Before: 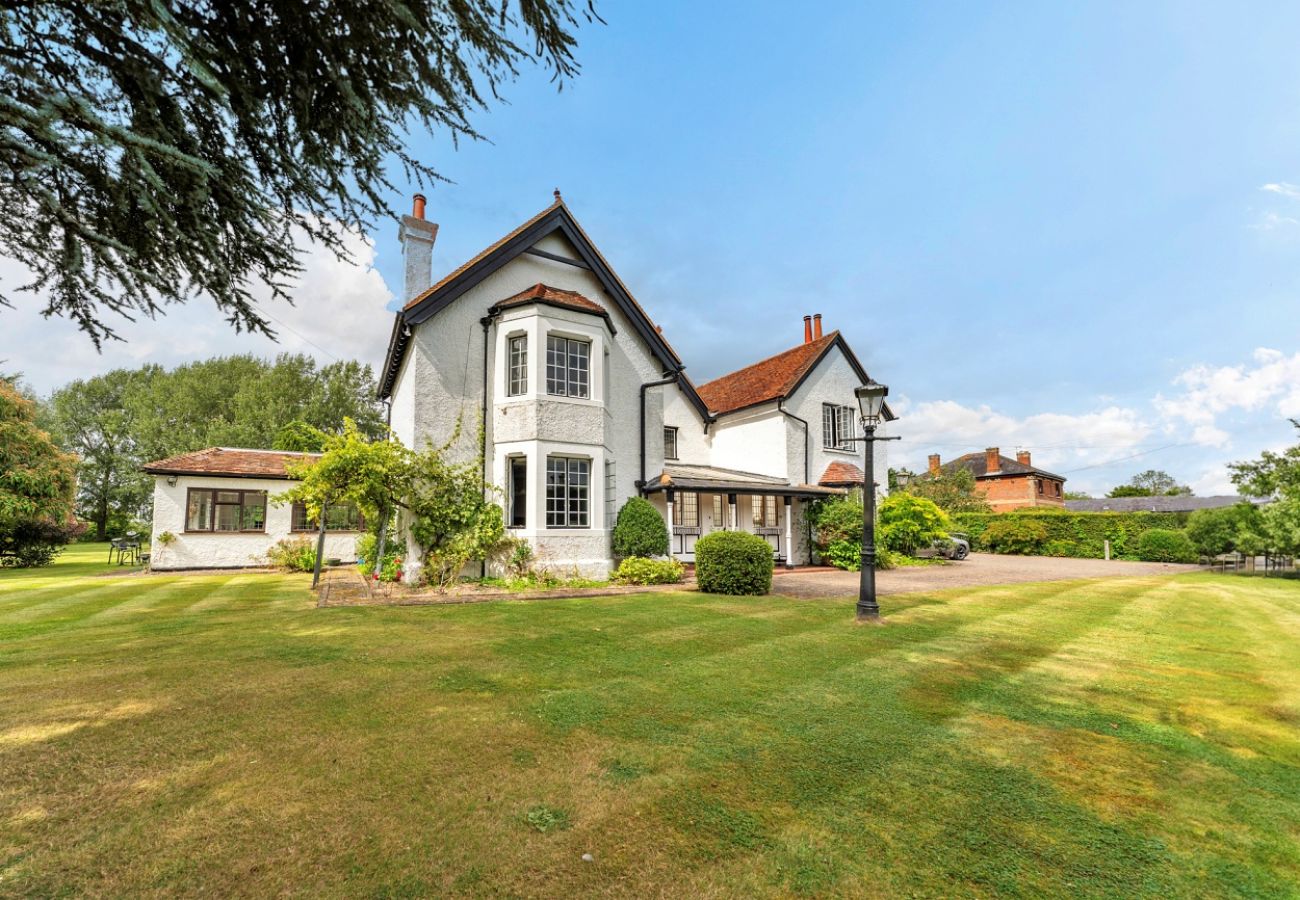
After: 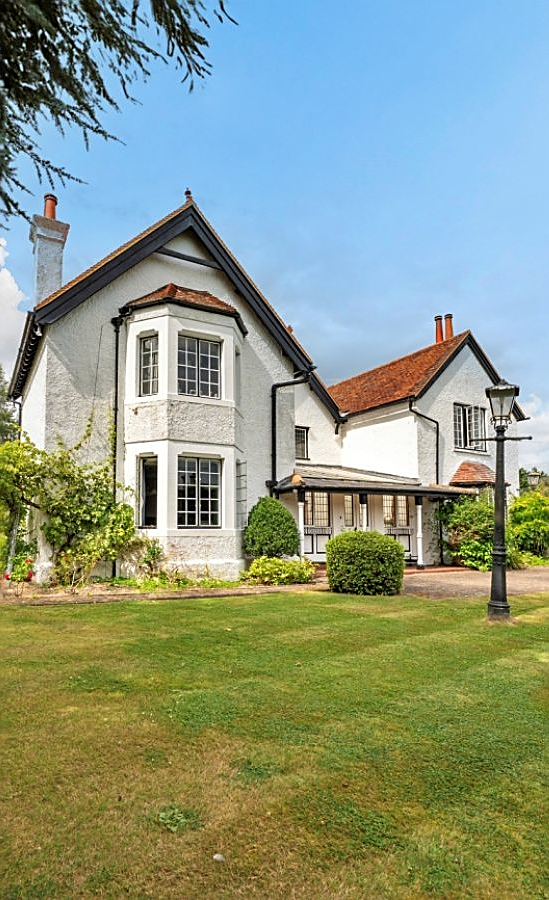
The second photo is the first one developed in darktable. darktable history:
crop: left 28.434%, right 29.266%
sharpen: on, module defaults
